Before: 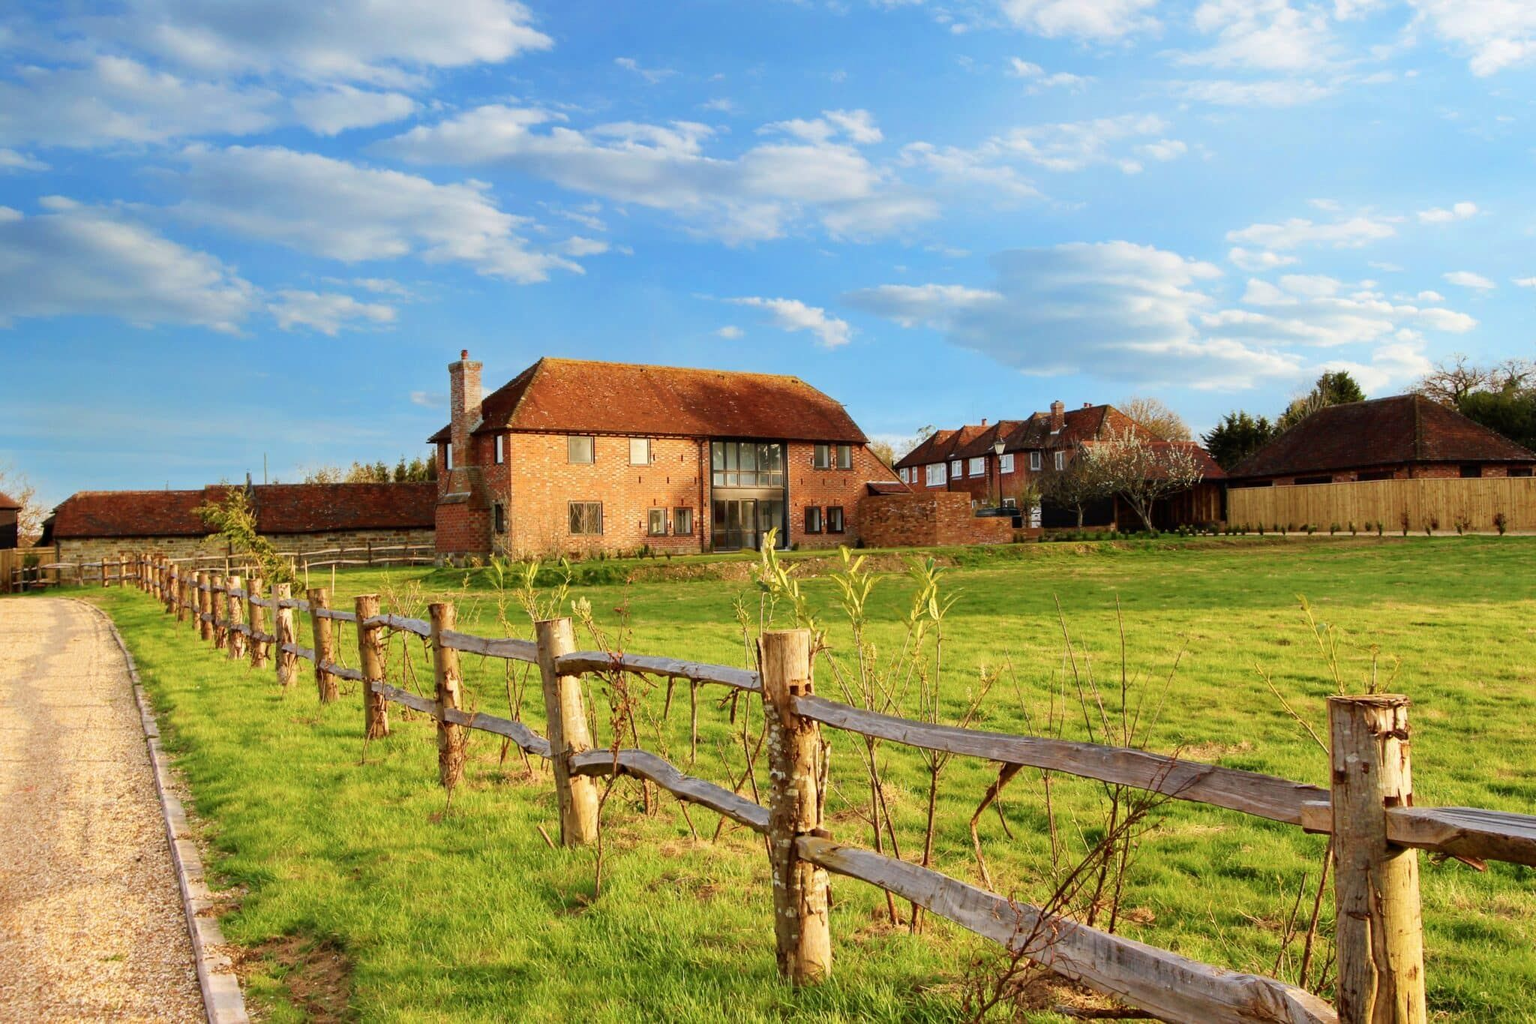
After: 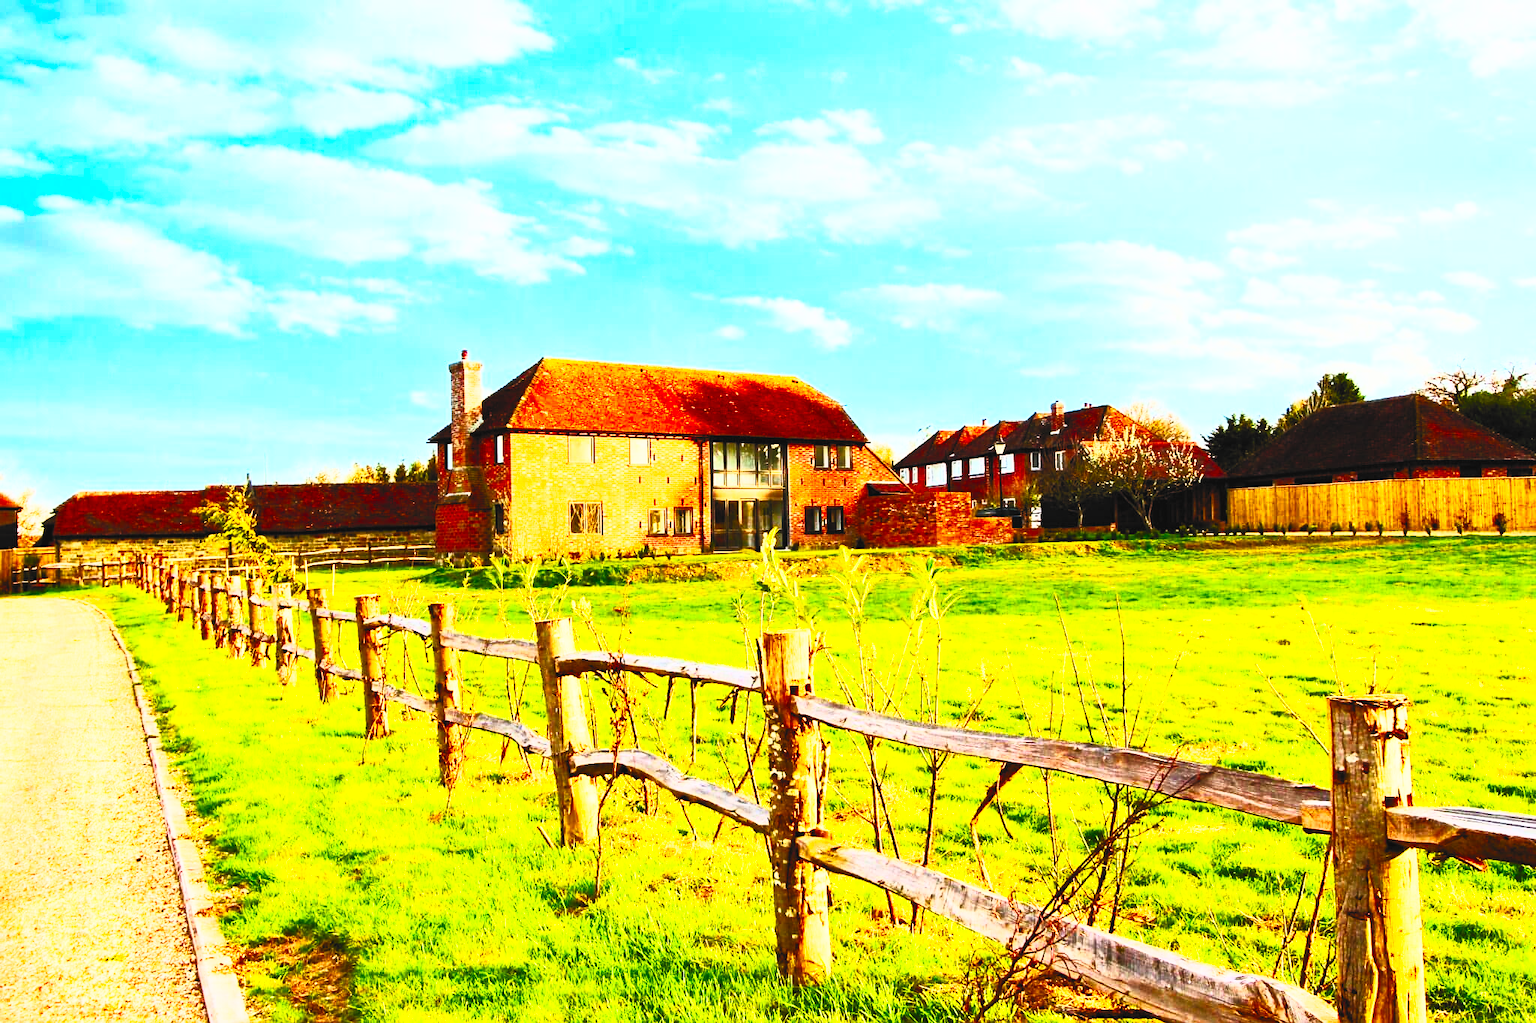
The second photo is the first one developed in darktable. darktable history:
sharpen: amount 0.211
filmic rgb: black relative exposure -7.49 EV, white relative exposure 4.99 EV, hardness 3.34, contrast 1.299, preserve chrominance no, color science v5 (2021), contrast in shadows safe, contrast in highlights safe
contrast brightness saturation: contrast 0.993, brightness 0.989, saturation 0.986
